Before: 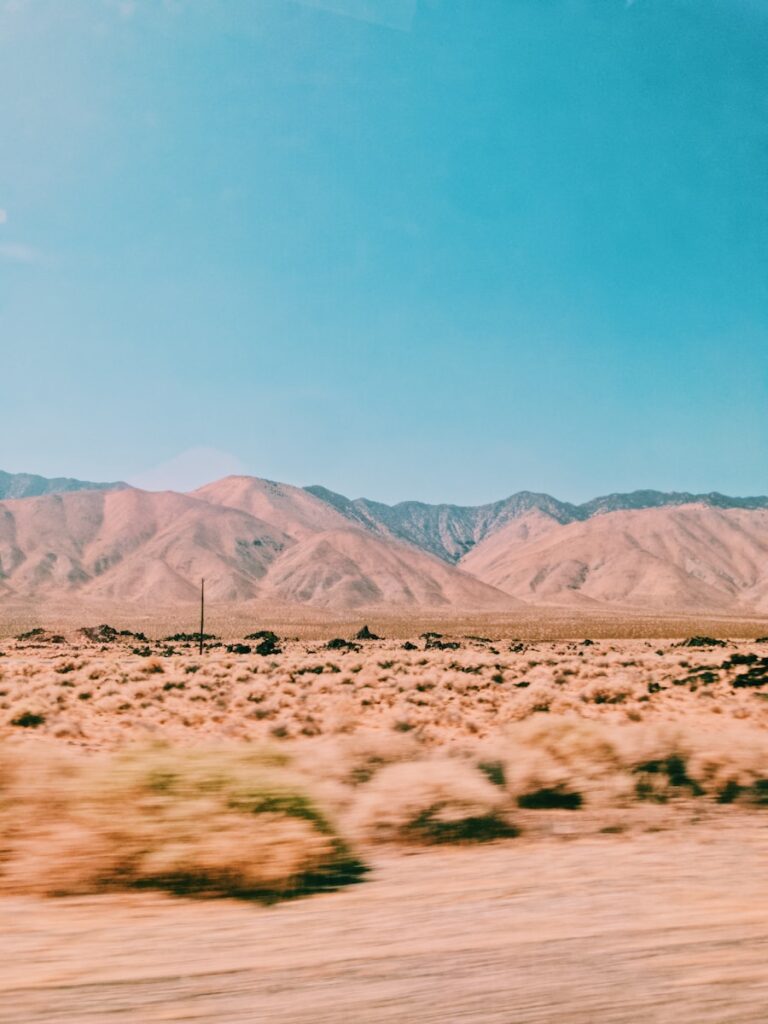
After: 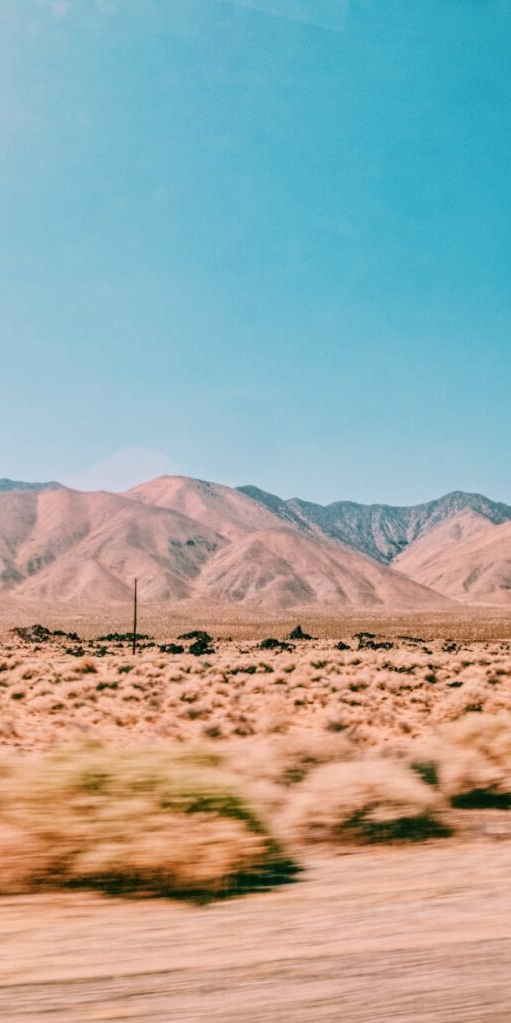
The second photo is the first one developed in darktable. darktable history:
crop and rotate: left 8.786%, right 24.548%
local contrast: on, module defaults
